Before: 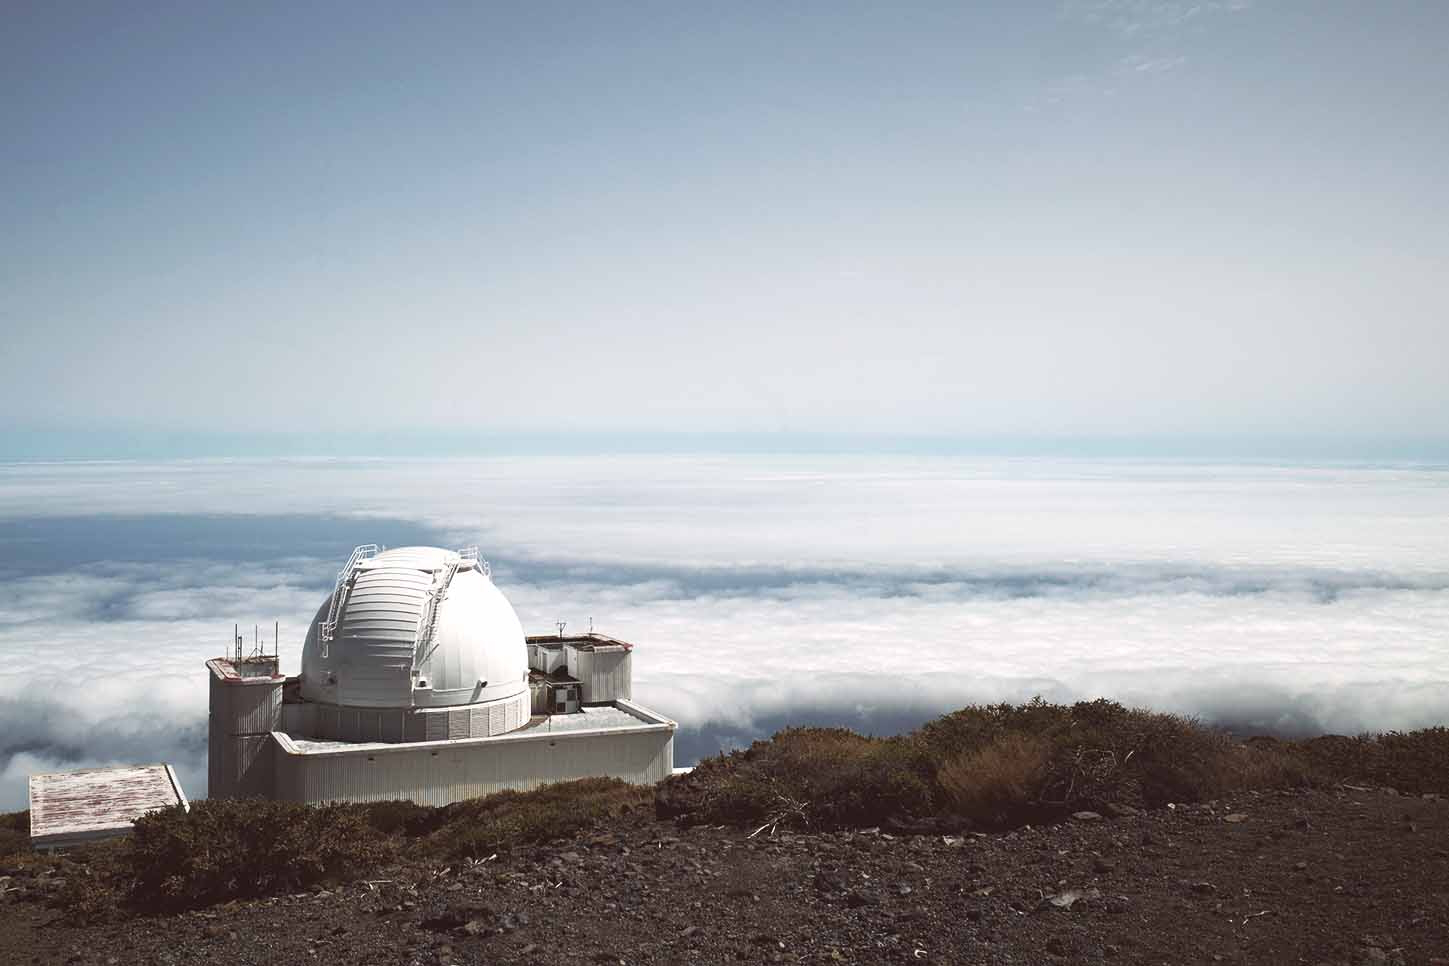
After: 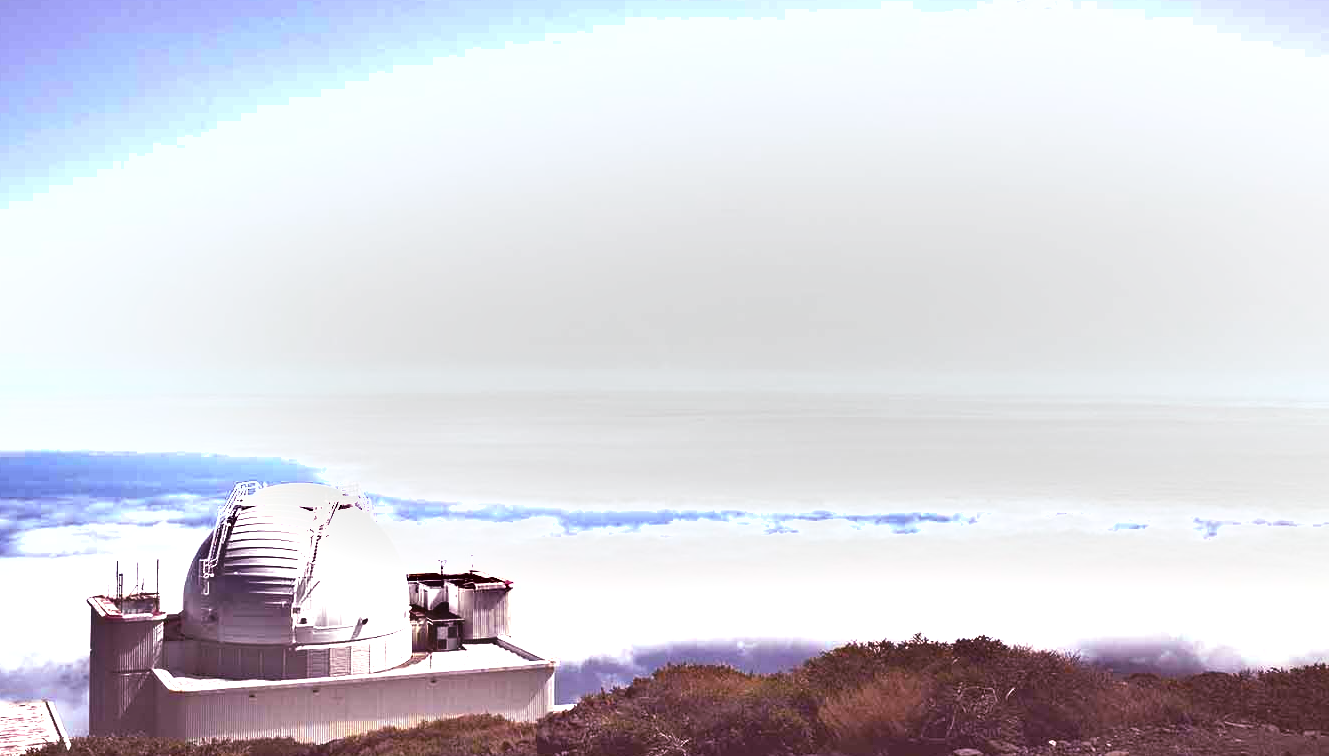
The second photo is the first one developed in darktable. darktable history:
crop: left 8.248%, top 6.525%, bottom 15.198%
color balance rgb: shadows lift › chroma 6.347%, shadows lift › hue 303.66°, shadows fall-off 299.273%, white fulcrum 1.99 EV, highlights fall-off 298.041%, perceptual saturation grading › global saturation 16.809%, mask middle-gray fulcrum 99.977%, contrast gray fulcrum 38.425%
exposure: exposure 1.269 EV, compensate highlight preservation false
shadows and highlights: soften with gaussian
